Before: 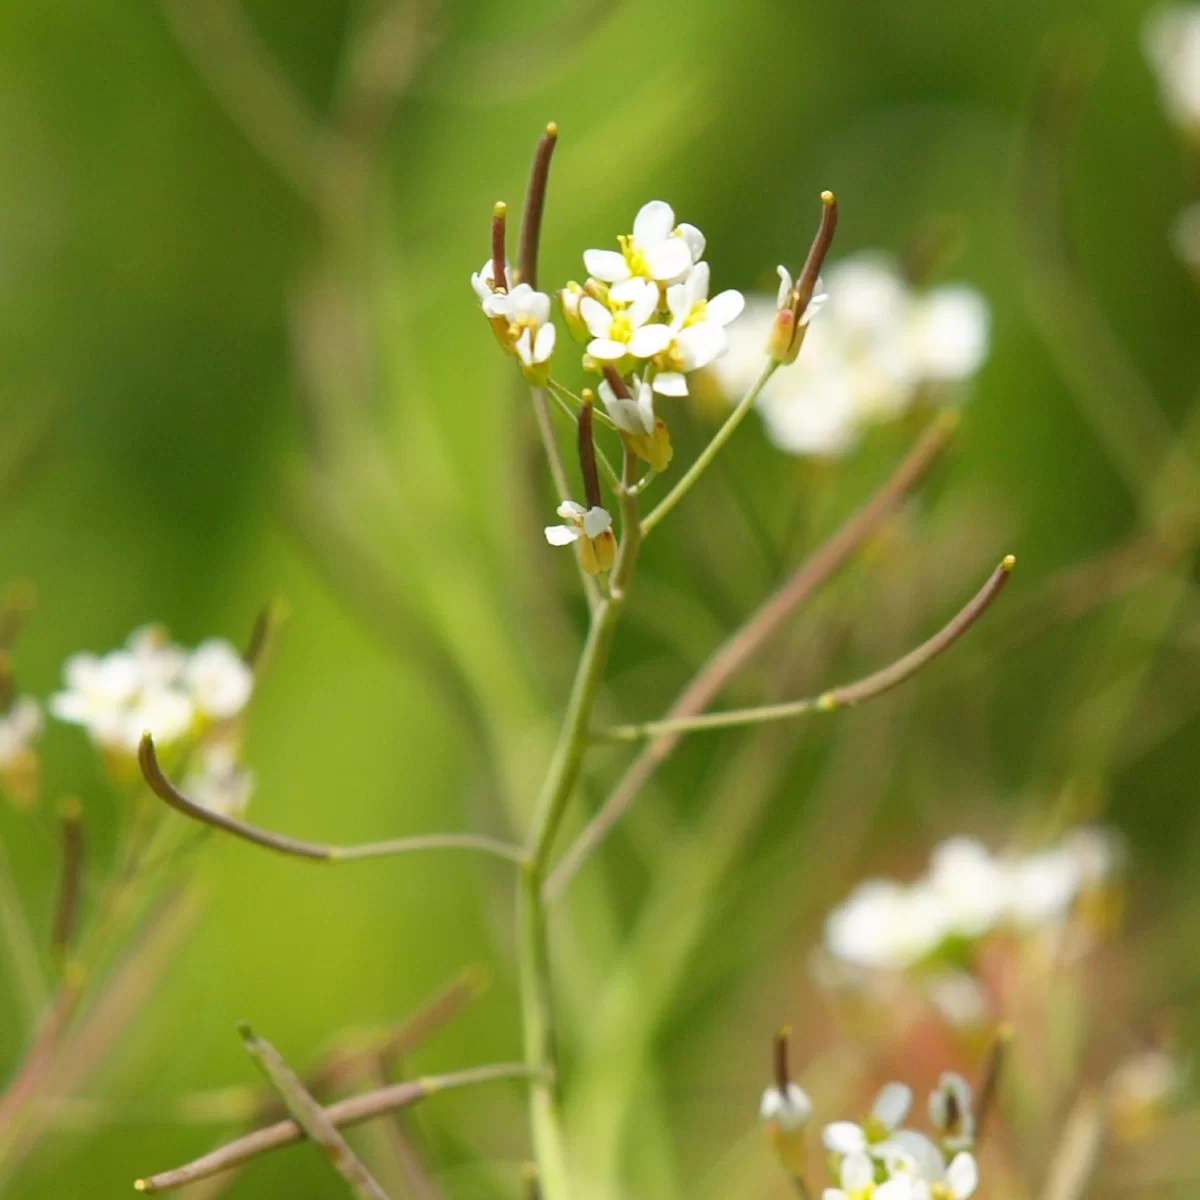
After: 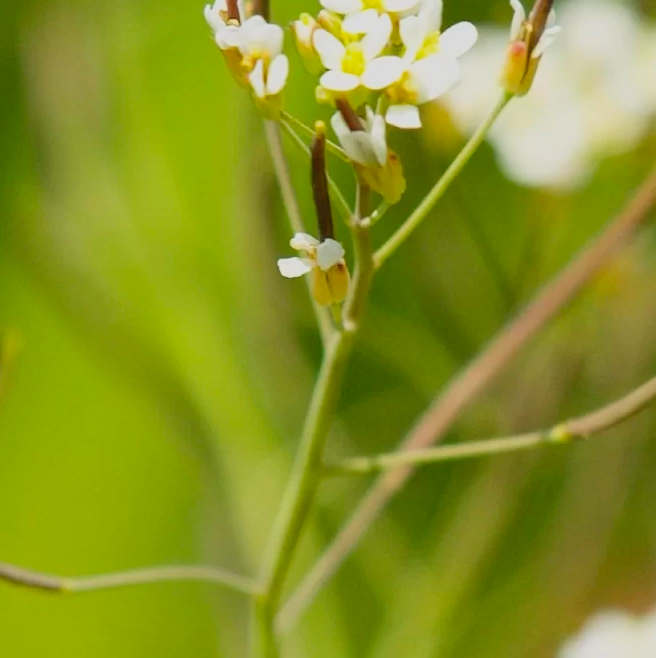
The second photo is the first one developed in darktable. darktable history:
filmic rgb: black relative exposure -7.65 EV, white relative exposure 4.56 EV, hardness 3.61, contrast 1.061, color science v6 (2022)
crop and rotate: left 22.267%, top 22.369%, right 22.987%, bottom 22.758%
color balance rgb: power › hue 170.48°, linear chroma grading › global chroma 8.807%, perceptual saturation grading › global saturation 0.84%, perceptual brilliance grading › global brilliance 2.861%, global vibrance 9.683%
